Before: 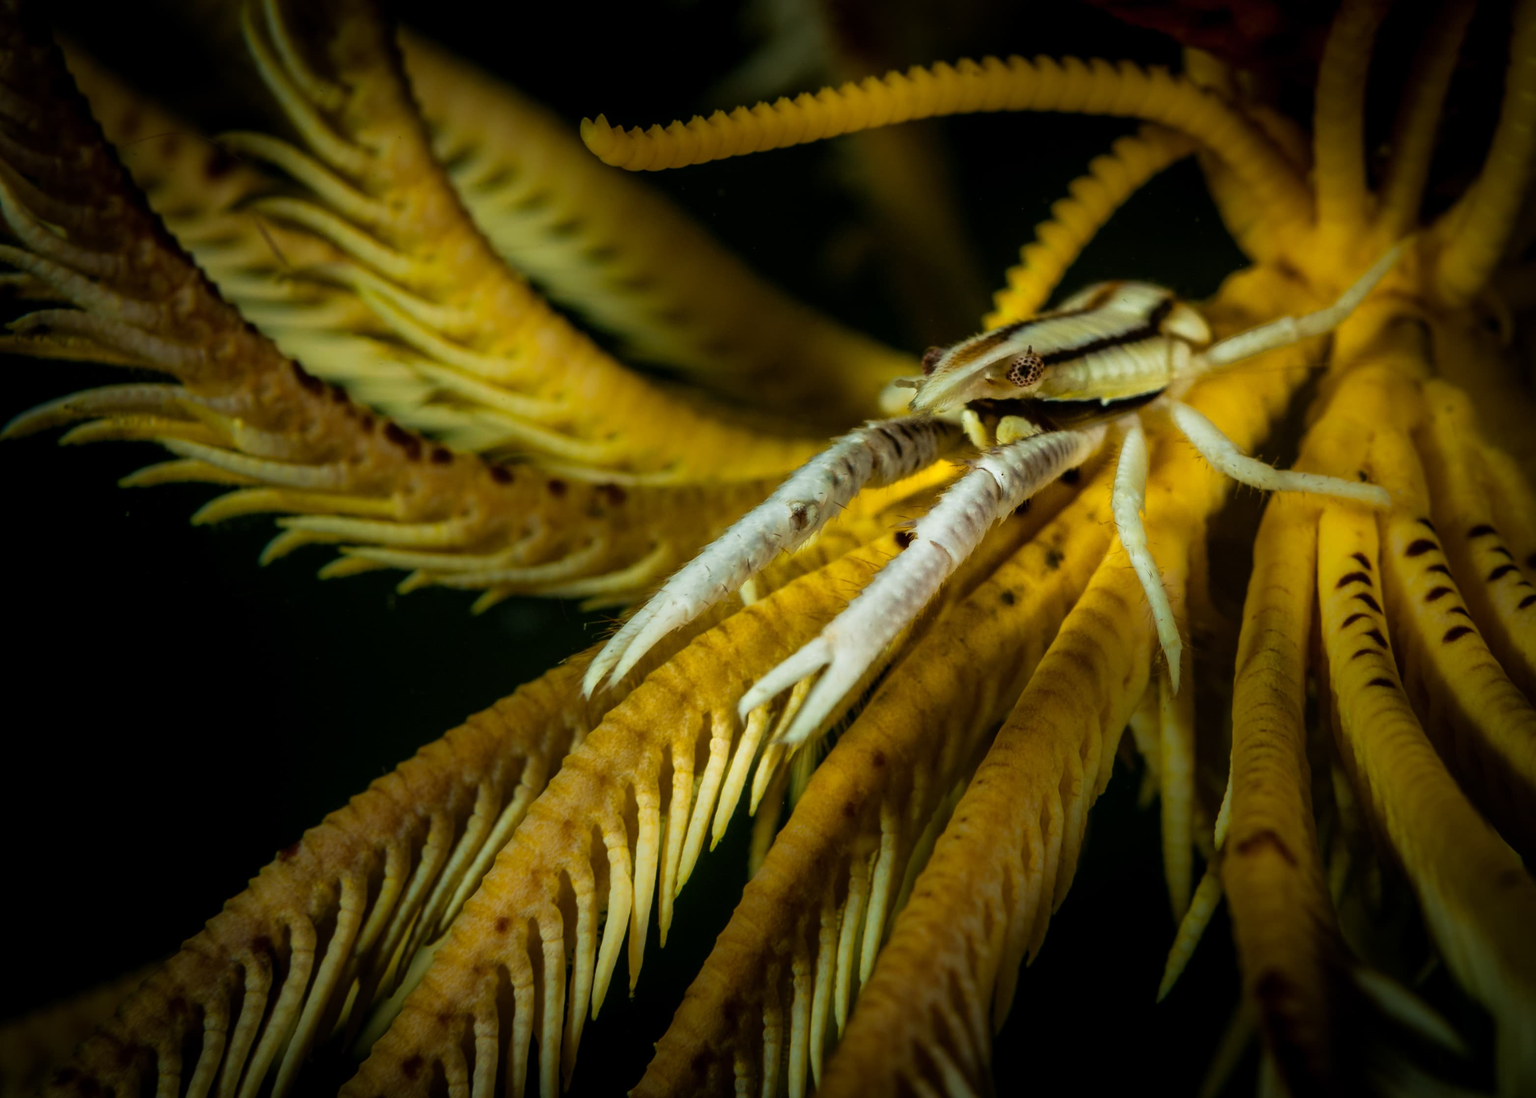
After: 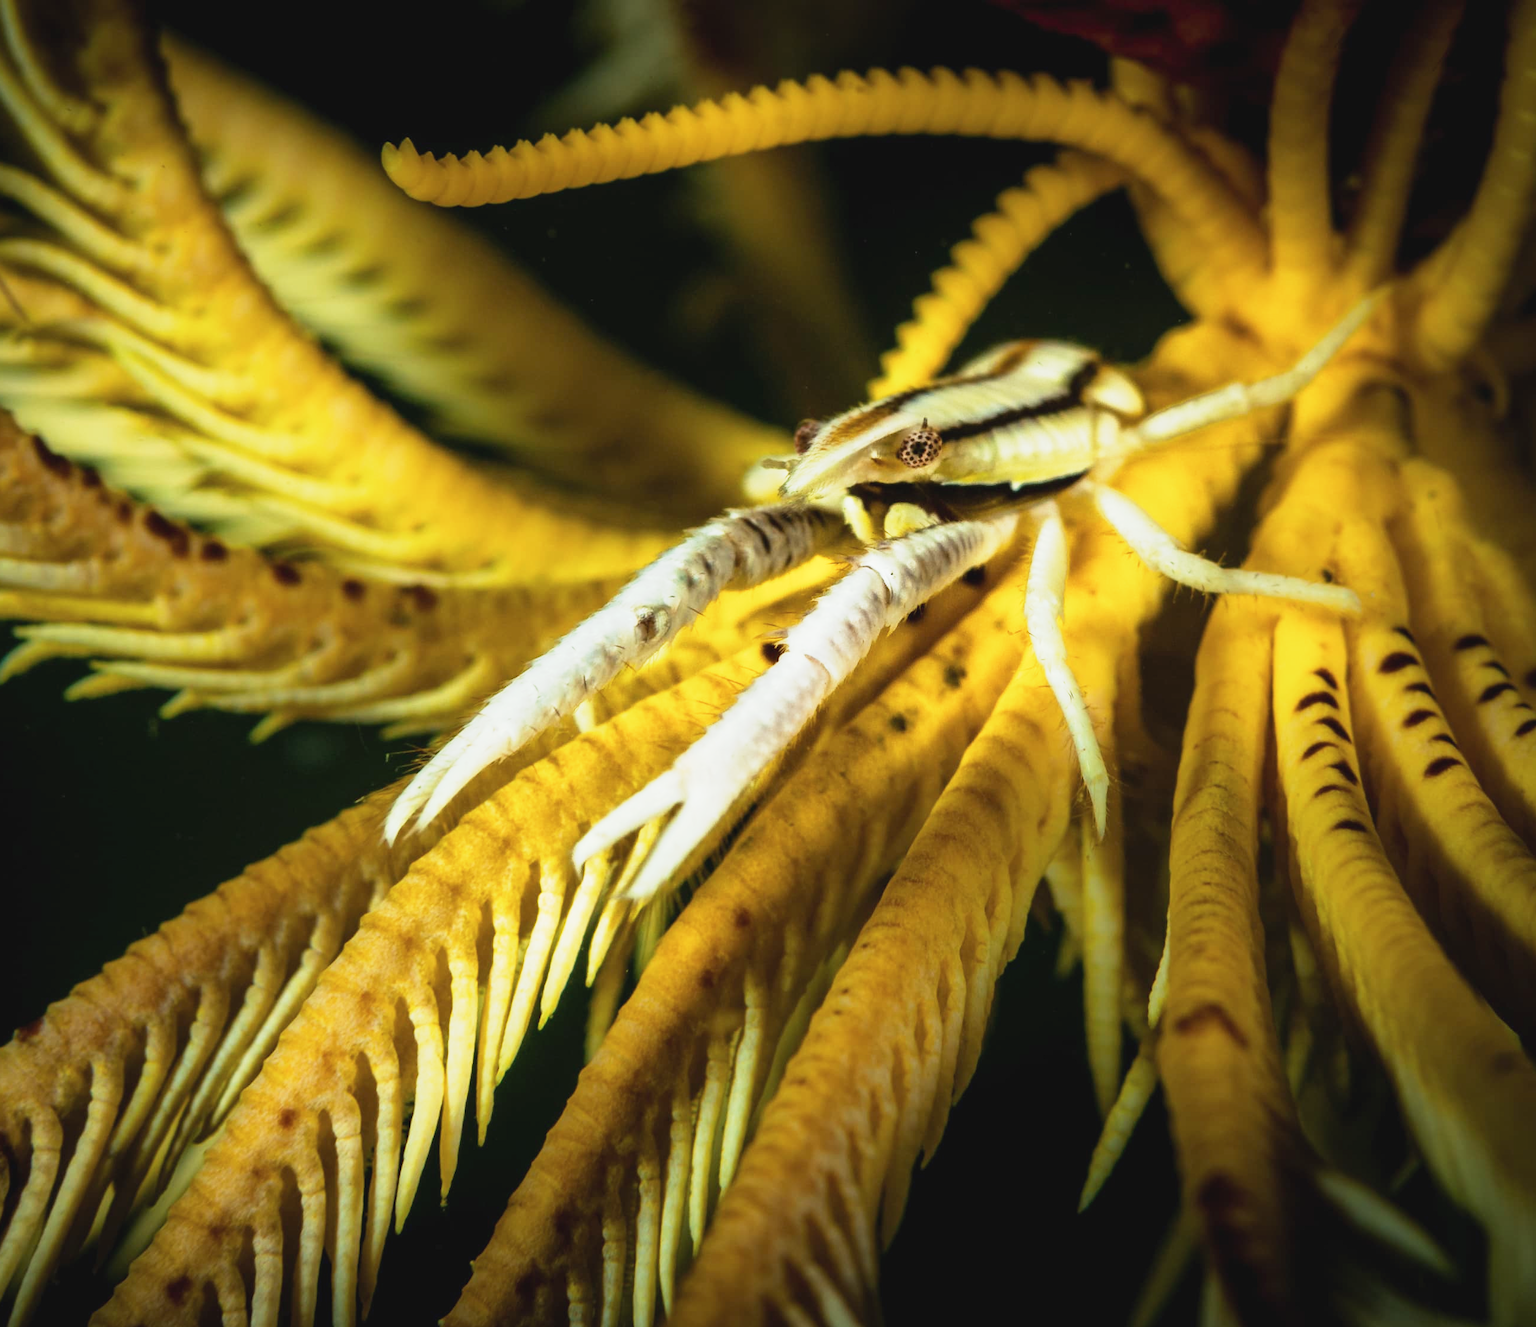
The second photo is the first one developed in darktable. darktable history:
base curve: curves: ch0 [(0, 0) (0.557, 0.834) (1, 1)], preserve colors none
exposure: exposure 0.66 EV, compensate highlight preservation false
contrast brightness saturation: contrast -0.091, saturation -0.098
crop: left 17.261%, bottom 0.019%
